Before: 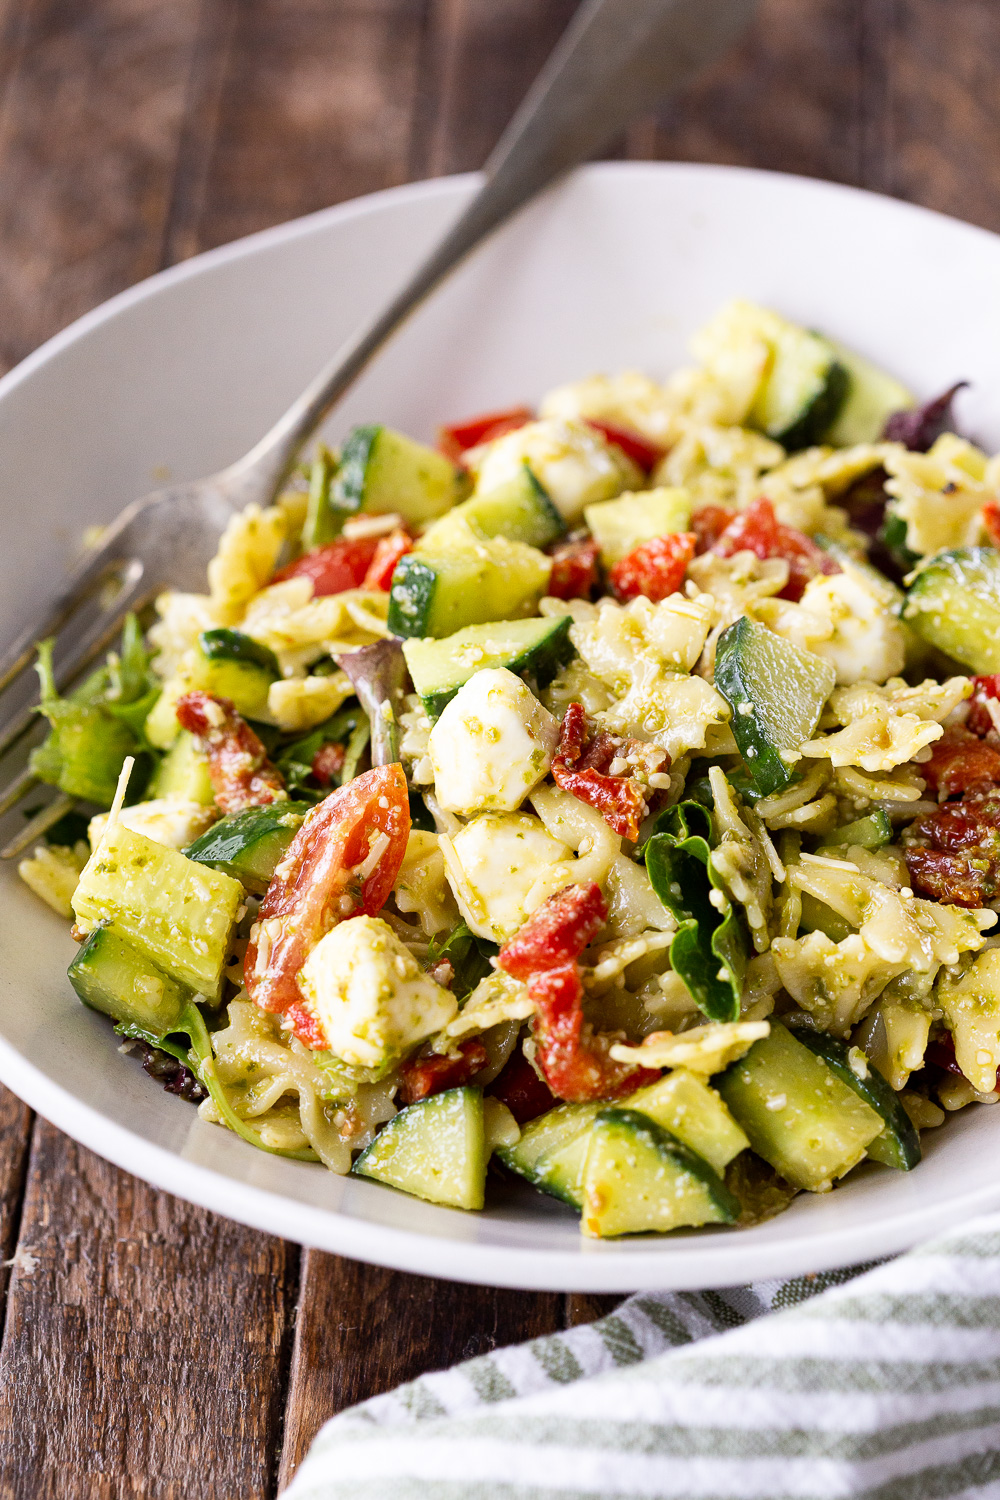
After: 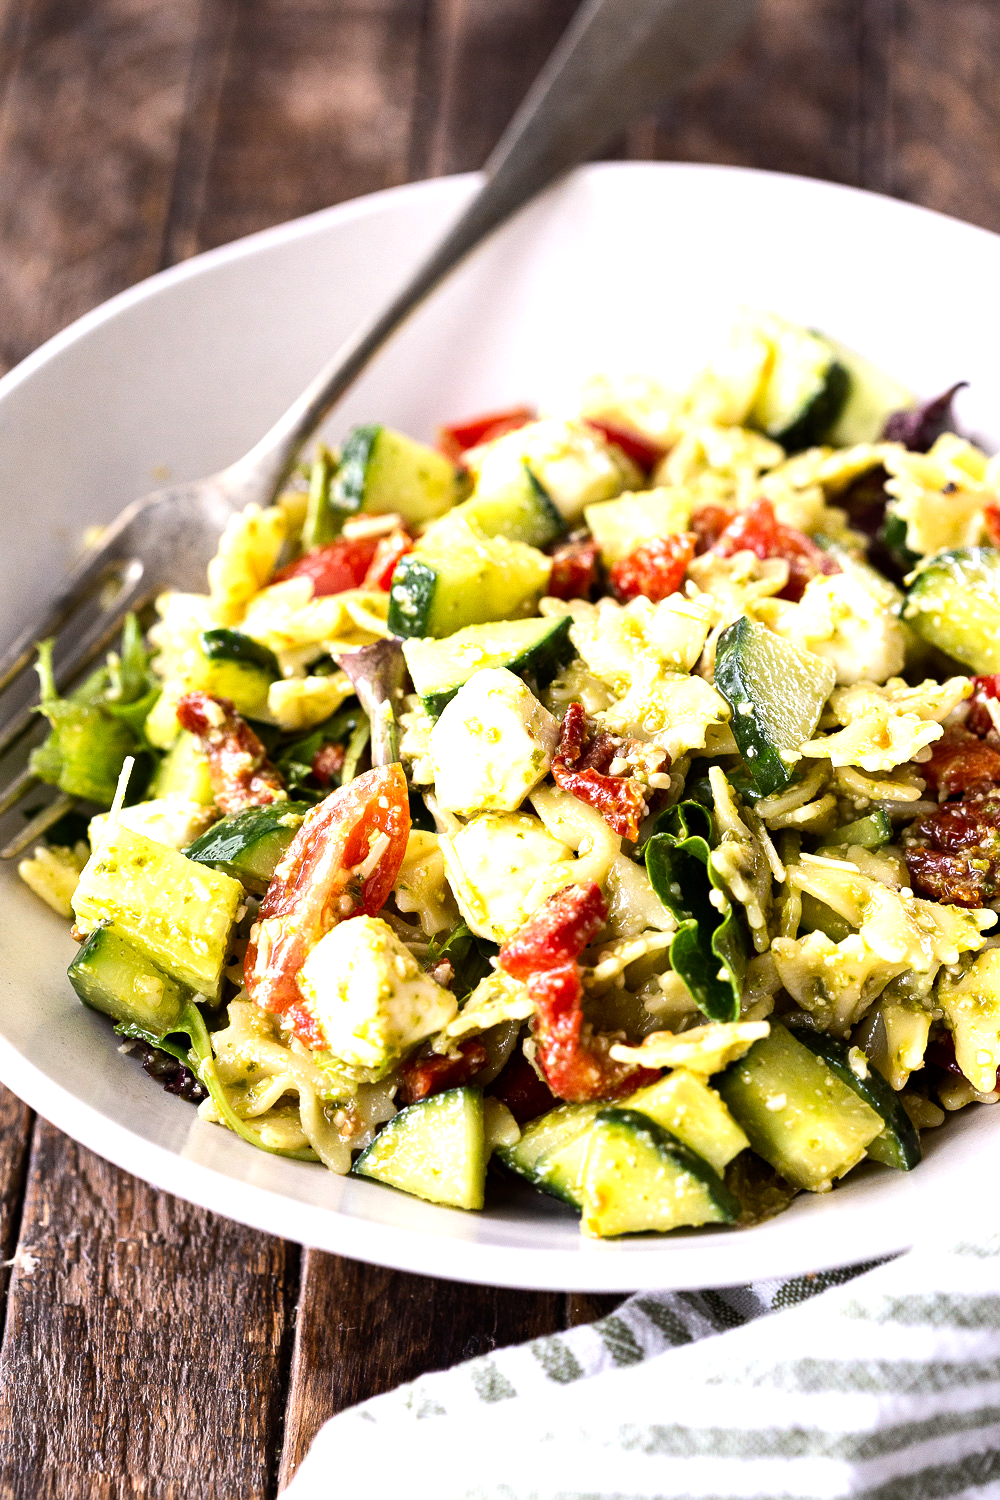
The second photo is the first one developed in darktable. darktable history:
contrast equalizer: y [[0.5 ×6], [0.5 ×6], [0.5, 0.5, 0.501, 0.545, 0.707, 0.863], [0 ×6], [0 ×6]]
tone equalizer: -8 EV -0.75 EV, -7 EV -0.7 EV, -6 EV -0.6 EV, -5 EV -0.4 EV, -3 EV 0.4 EV, -2 EV 0.6 EV, -1 EV 0.7 EV, +0 EV 0.75 EV, edges refinement/feathering 500, mask exposure compensation -1.57 EV, preserve details no
